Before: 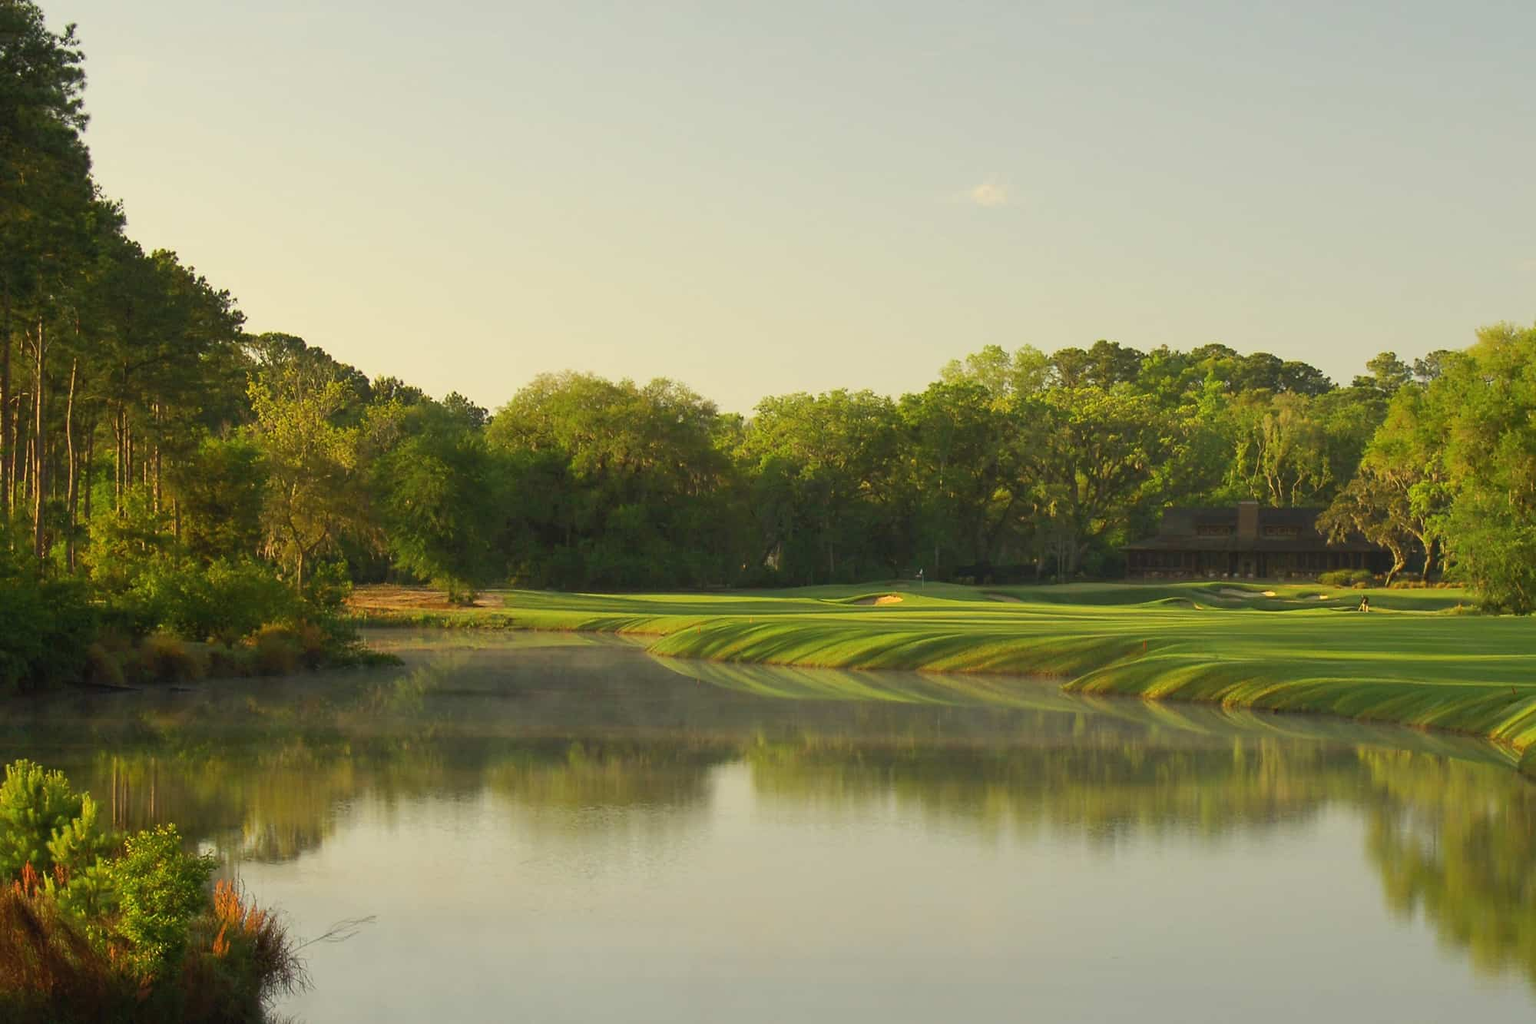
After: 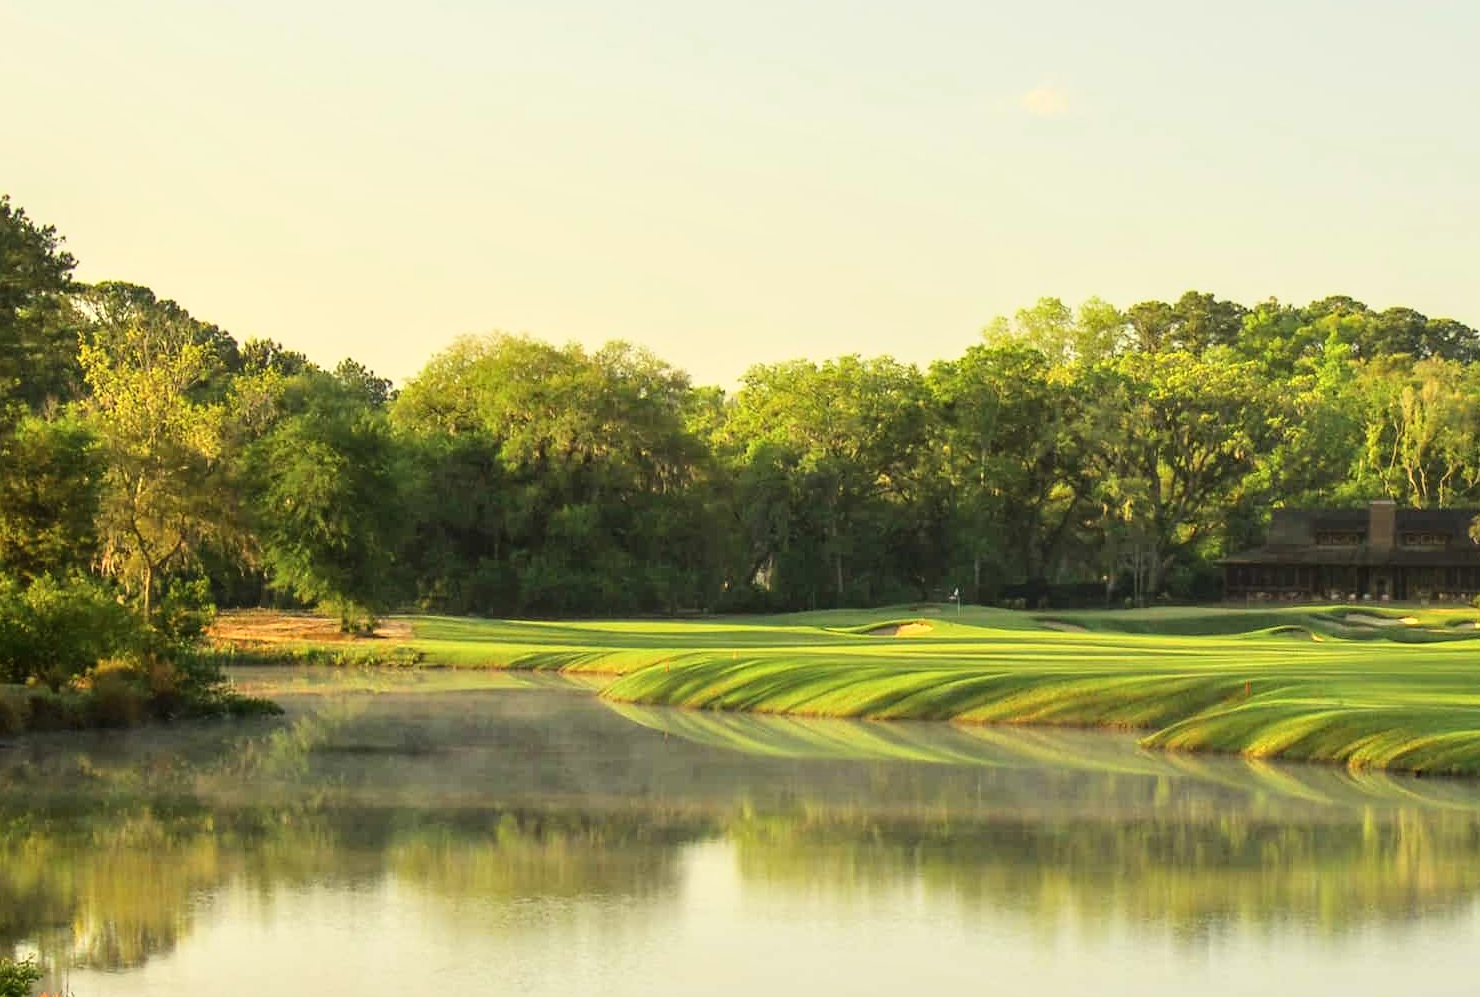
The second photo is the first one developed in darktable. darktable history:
crop and rotate: left 12.161%, top 11.408%, right 13.822%, bottom 13.764%
base curve: curves: ch0 [(0, 0) (0.028, 0.03) (0.121, 0.232) (0.46, 0.748) (0.859, 0.968) (1, 1)]
local contrast: on, module defaults
